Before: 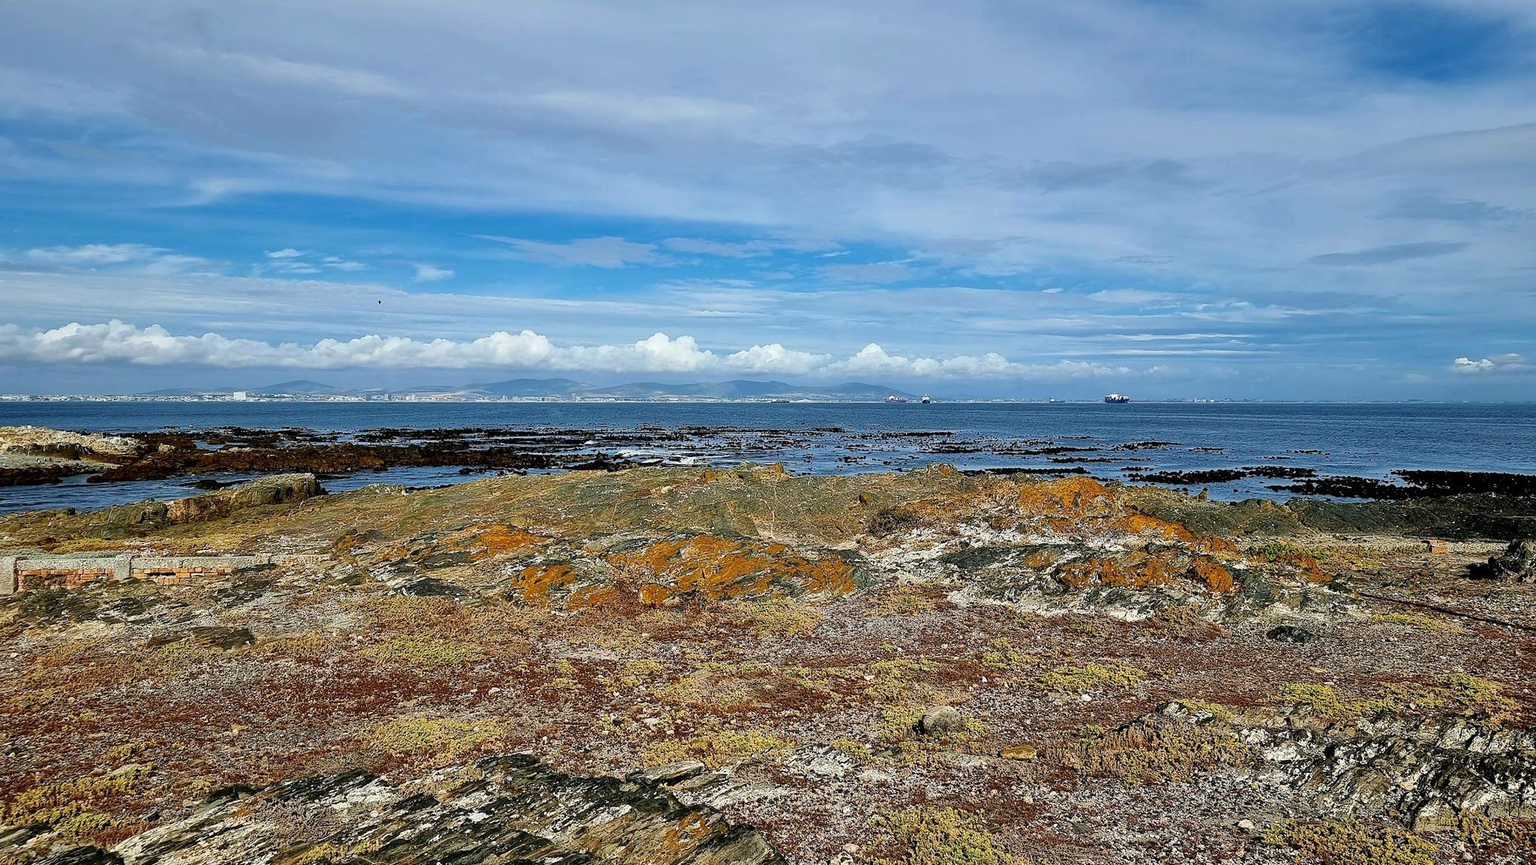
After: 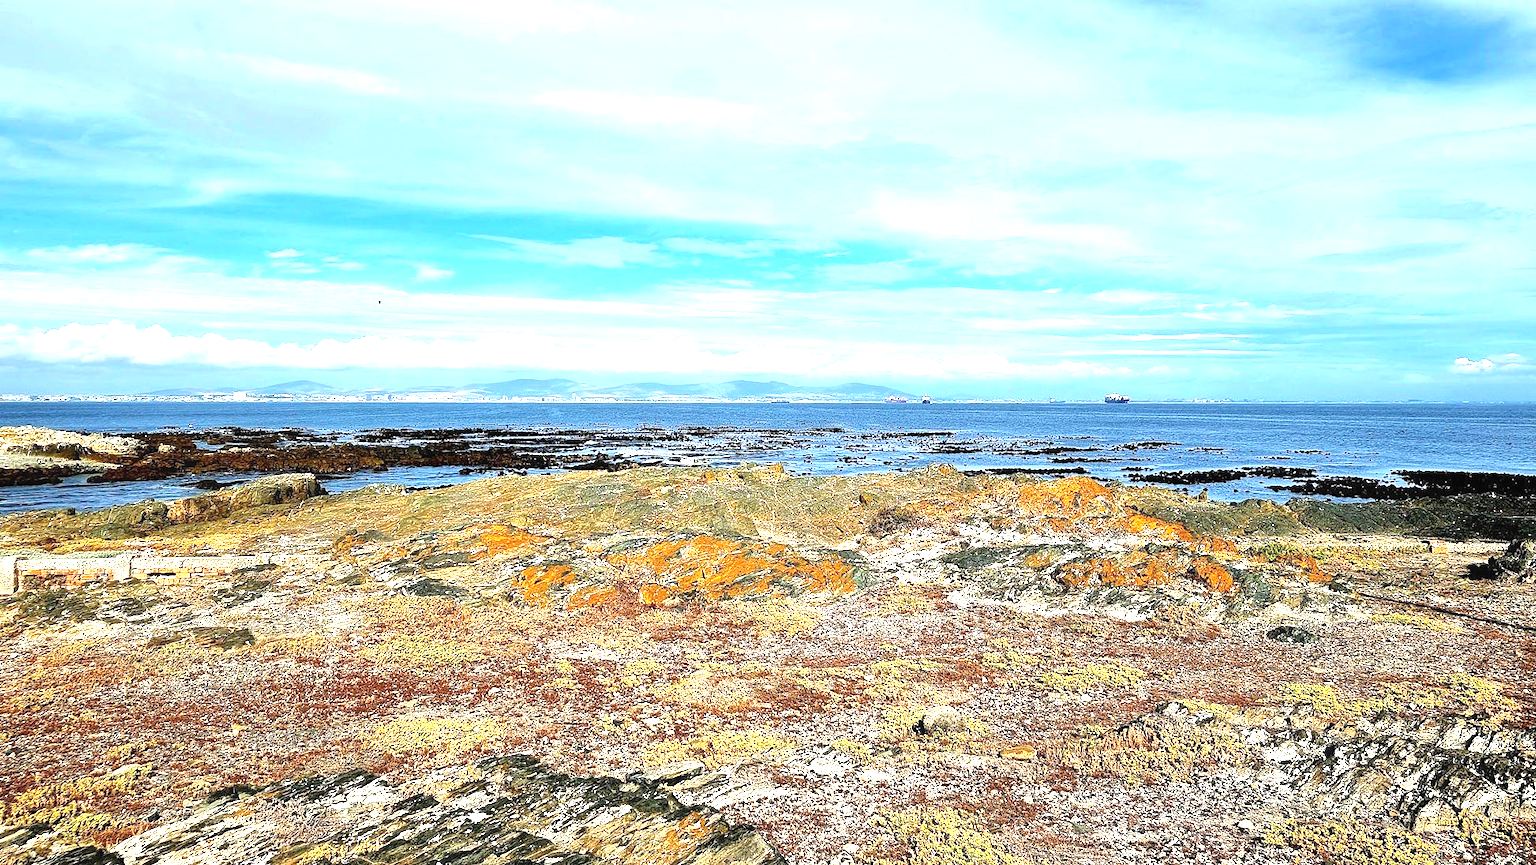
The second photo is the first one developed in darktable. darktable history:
tone equalizer: -8 EV -0.442 EV, -7 EV -0.355 EV, -6 EV -0.303 EV, -5 EV -0.261 EV, -3 EV 0.199 EV, -2 EV 0.355 EV, -1 EV 0.364 EV, +0 EV 0.428 EV
contrast equalizer: octaves 7, y [[0.5, 0.488, 0.462, 0.461, 0.491, 0.5], [0.5 ×6], [0.5 ×6], [0 ×6], [0 ×6]]
exposure: black level correction 0, exposure 1.199 EV, compensate highlight preservation false
